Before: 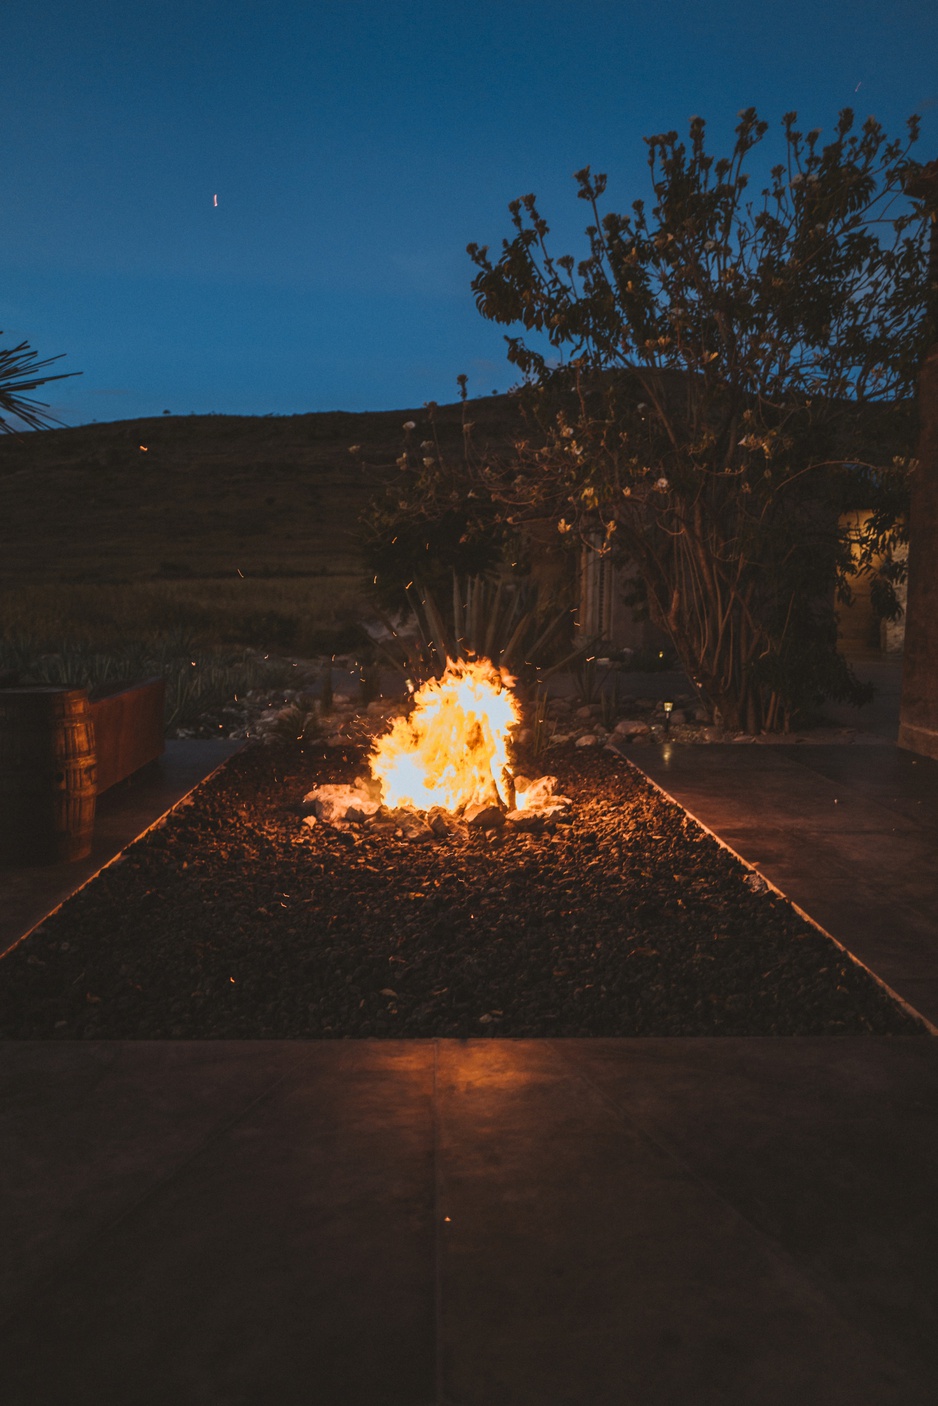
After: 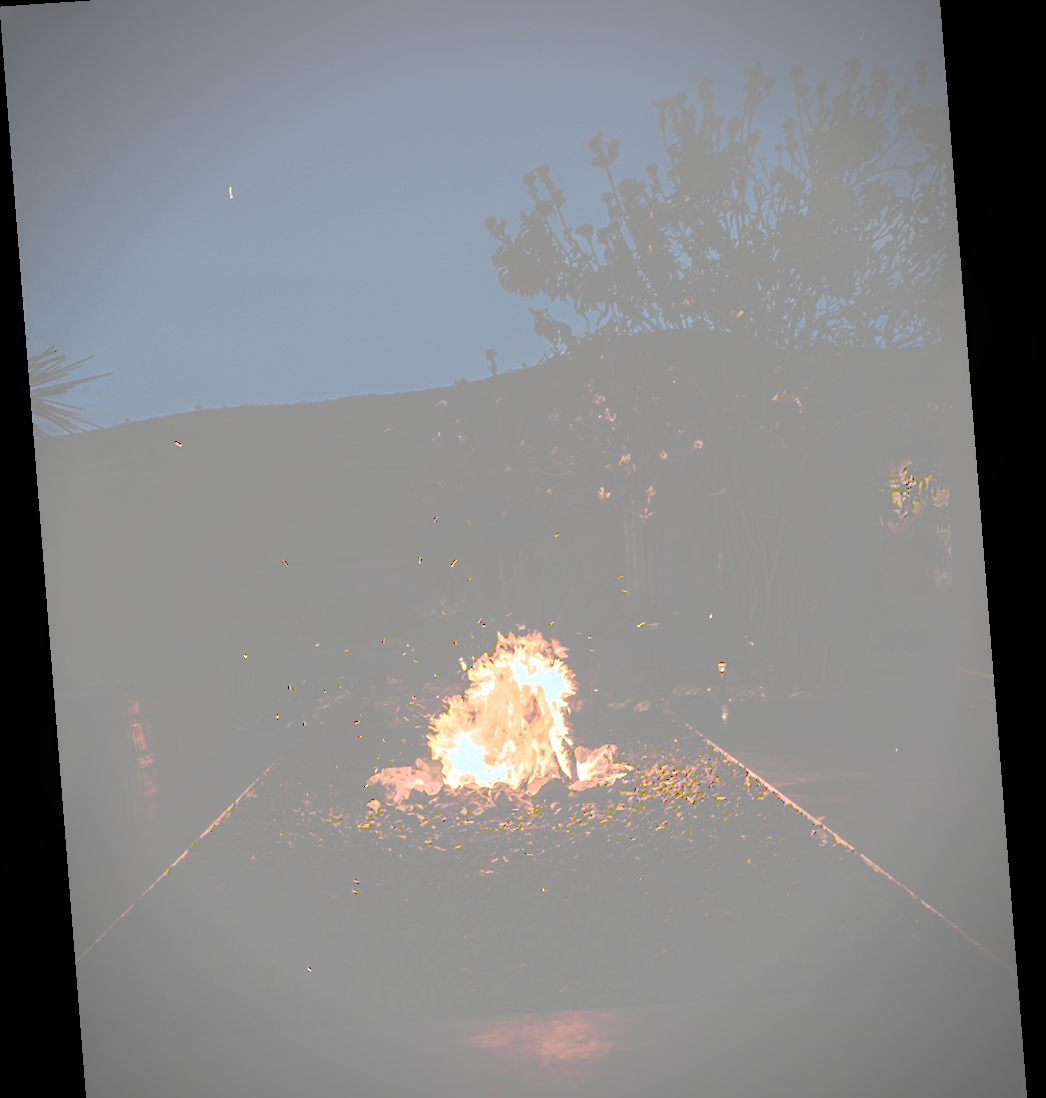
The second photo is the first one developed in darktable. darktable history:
local contrast: detail 130%
crop: top 3.857%, bottom 21.132%
exposure: exposure 0.496 EV, compensate highlight preservation false
rotate and perspective: rotation -4.2°, shear 0.006, automatic cropping off
tone curve: curves: ch0 [(0, 0) (0.003, 0.626) (0.011, 0.626) (0.025, 0.63) (0.044, 0.631) (0.069, 0.632) (0.1, 0.636) (0.136, 0.637) (0.177, 0.641) (0.224, 0.642) (0.277, 0.646) (0.335, 0.649) (0.399, 0.661) (0.468, 0.679) (0.543, 0.702) (0.623, 0.732) (0.709, 0.769) (0.801, 0.804) (0.898, 0.847) (1, 1)], preserve colors none
vignetting: fall-off start 87%, automatic ratio true
sharpen: on, module defaults
